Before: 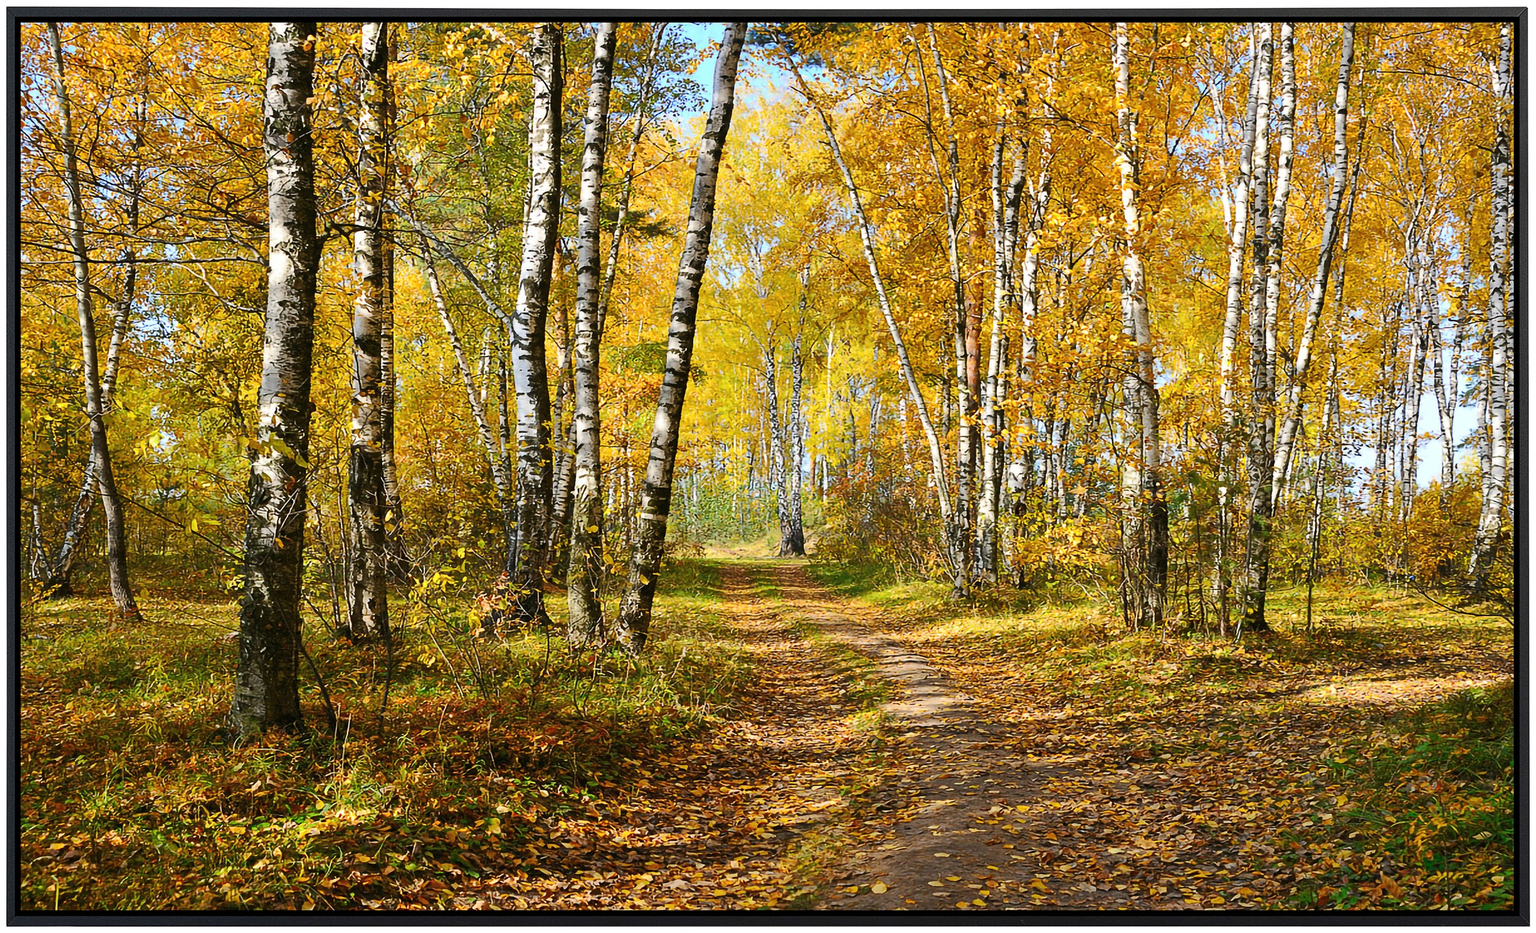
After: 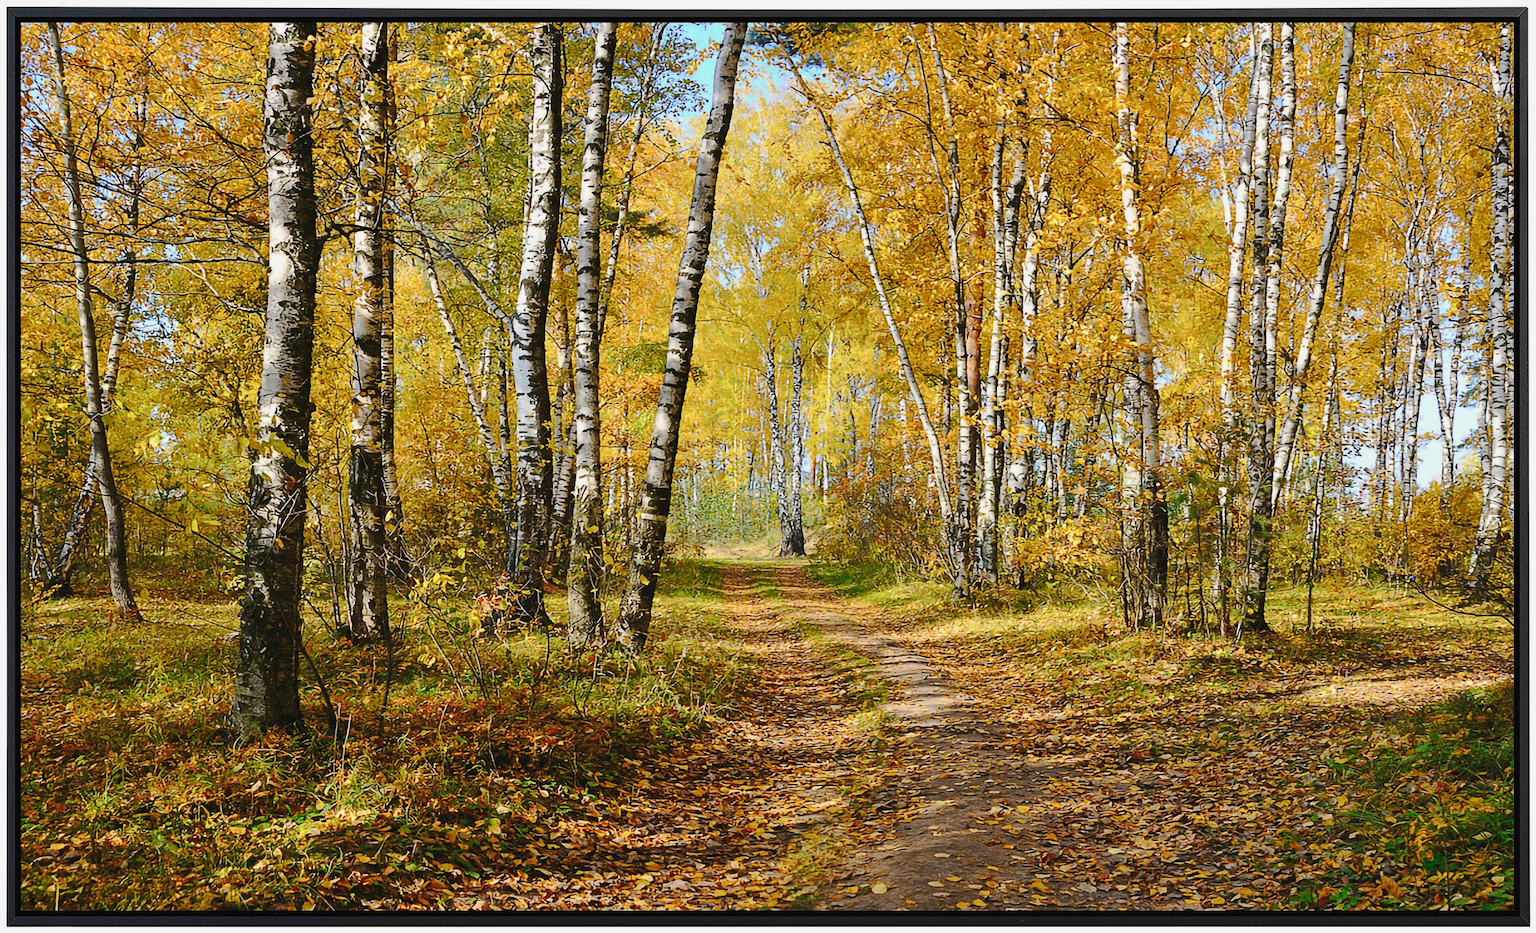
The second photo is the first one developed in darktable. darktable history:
tone curve: curves: ch0 [(0, 0.026) (0.175, 0.178) (0.463, 0.502) (0.796, 0.764) (1, 0.961)]; ch1 [(0, 0) (0.437, 0.398) (0.469, 0.472) (0.505, 0.504) (0.553, 0.552) (1, 1)]; ch2 [(0, 0) (0.505, 0.495) (0.579, 0.579) (1, 1)], preserve colors none
